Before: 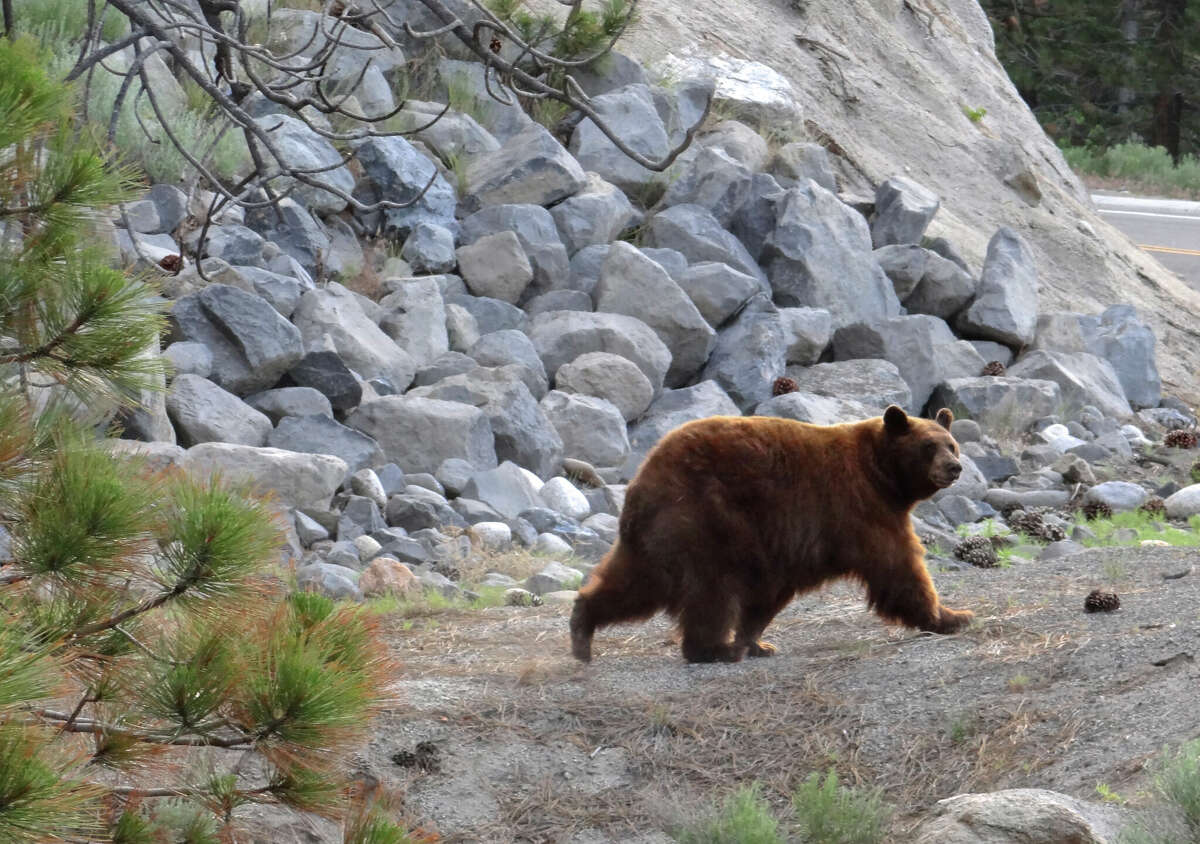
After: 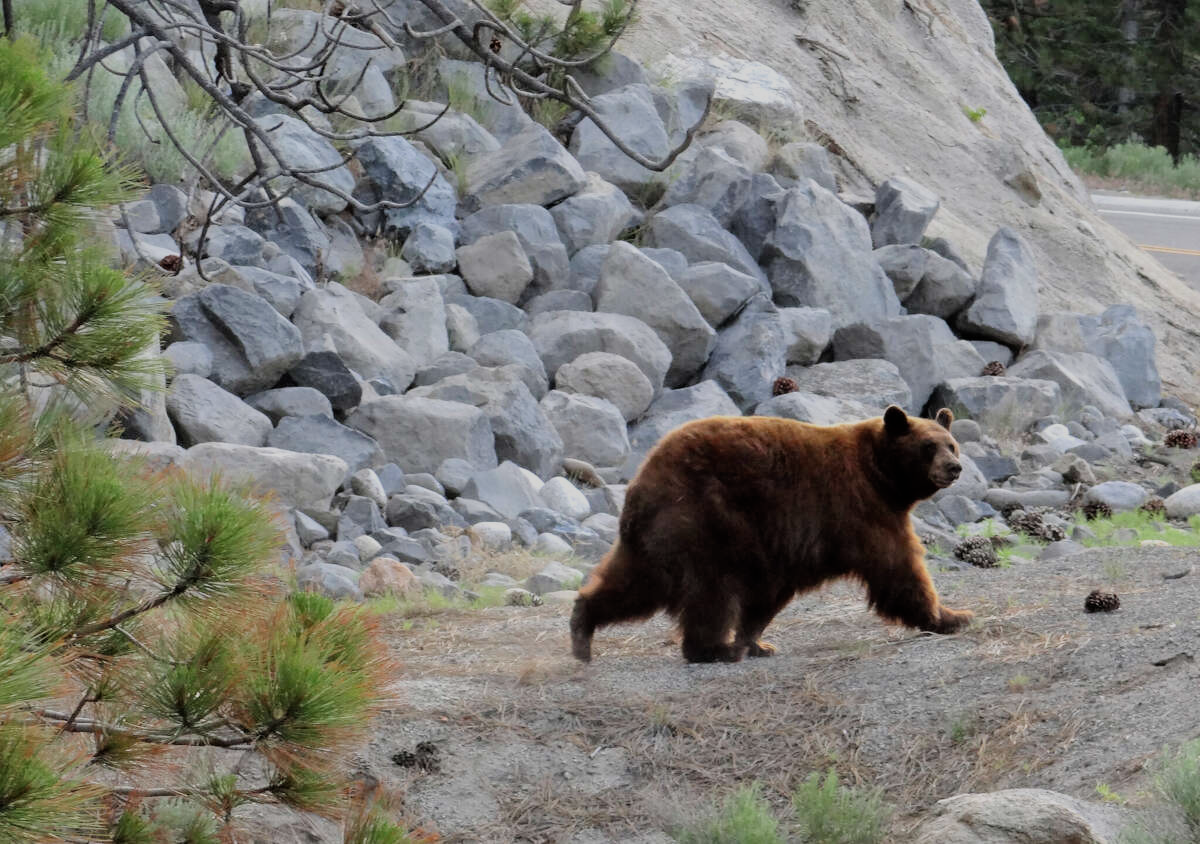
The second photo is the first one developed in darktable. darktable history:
filmic rgb: black relative exposure -7.65 EV, white relative exposure 4.56 EV, threshold 5.95 EV, hardness 3.61, enable highlight reconstruction true
